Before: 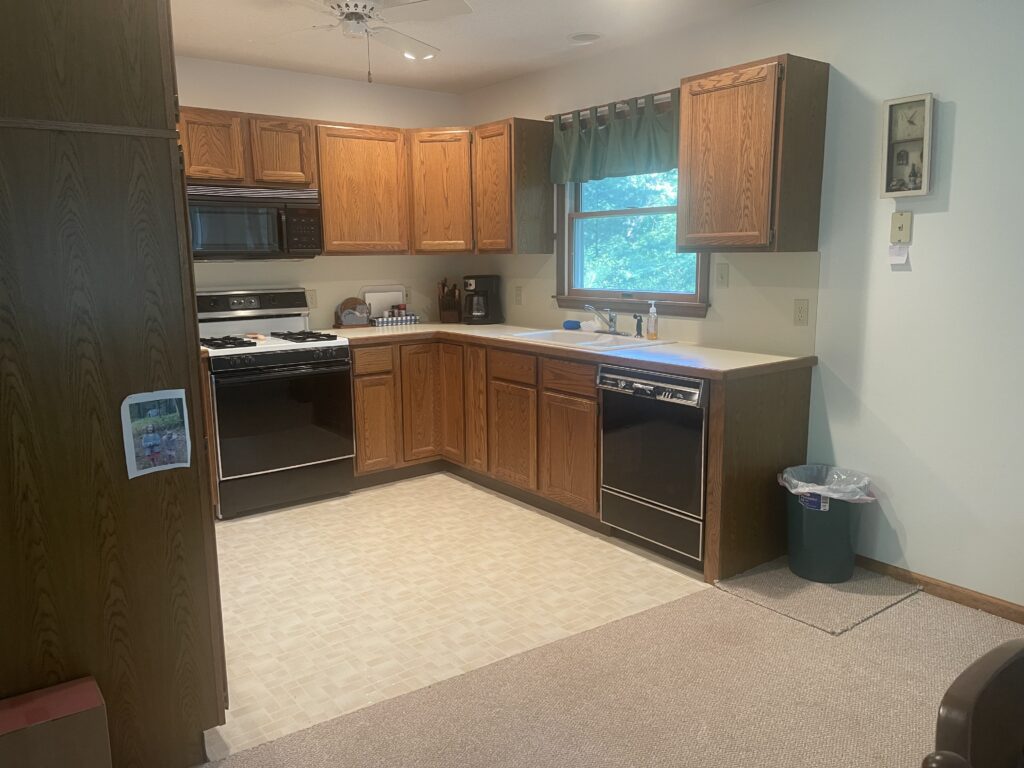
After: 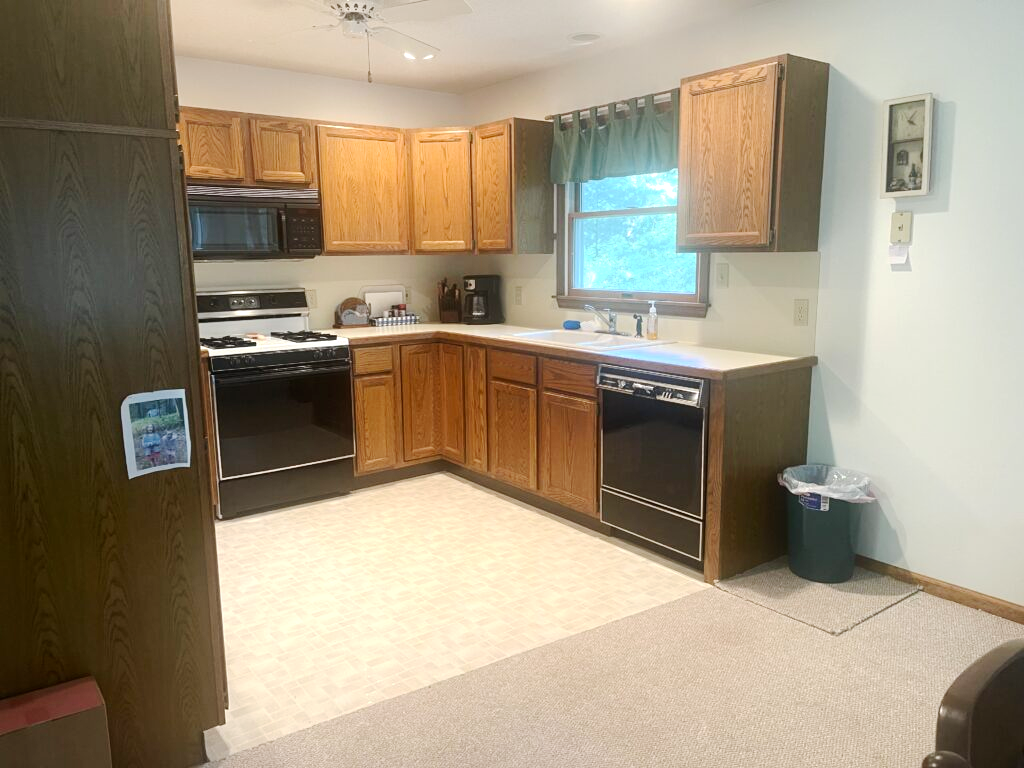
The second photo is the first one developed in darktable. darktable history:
contrast brightness saturation: saturation 0.1
base curve: curves: ch0 [(0, 0) (0.158, 0.273) (0.879, 0.895) (1, 1)], preserve colors none
color balance: contrast 8.5%, output saturation 105%
tone equalizer: -8 EV -0.417 EV, -7 EV -0.389 EV, -6 EV -0.333 EV, -5 EV -0.222 EV, -3 EV 0.222 EV, -2 EV 0.333 EV, -1 EV 0.389 EV, +0 EV 0.417 EV, edges refinement/feathering 500, mask exposure compensation -1.57 EV, preserve details no
